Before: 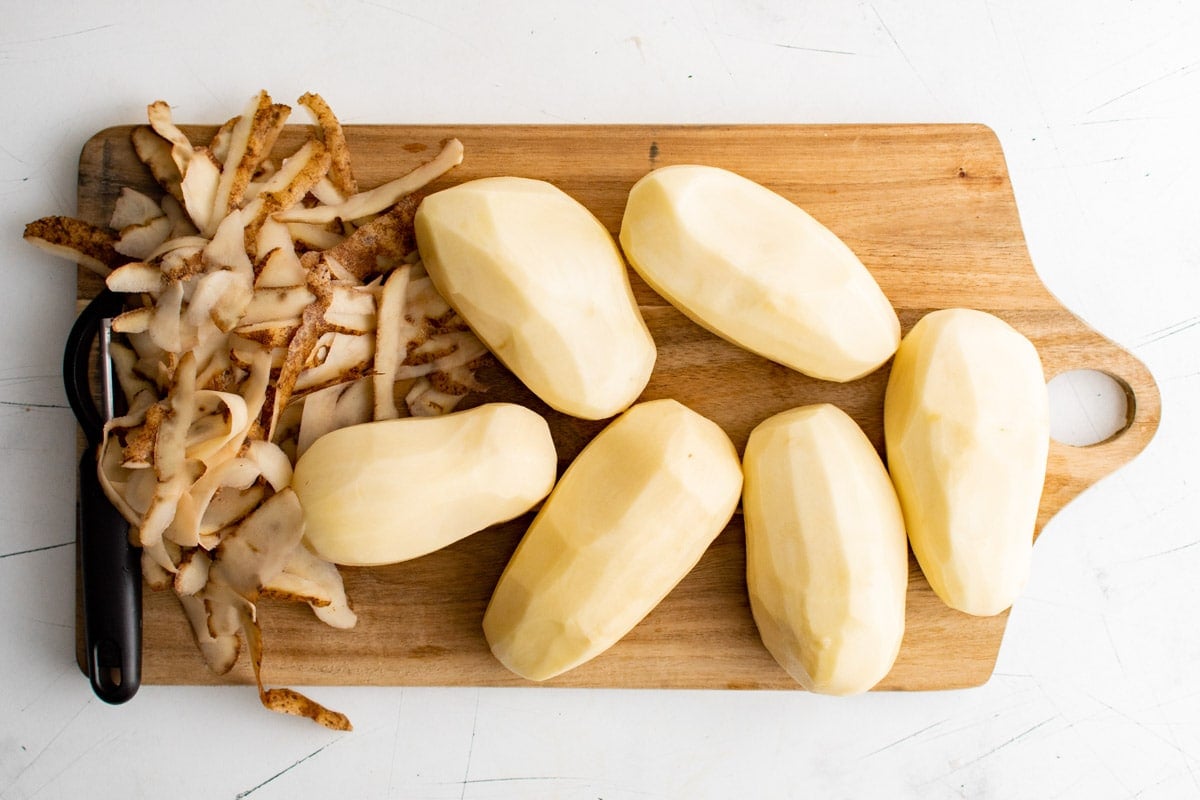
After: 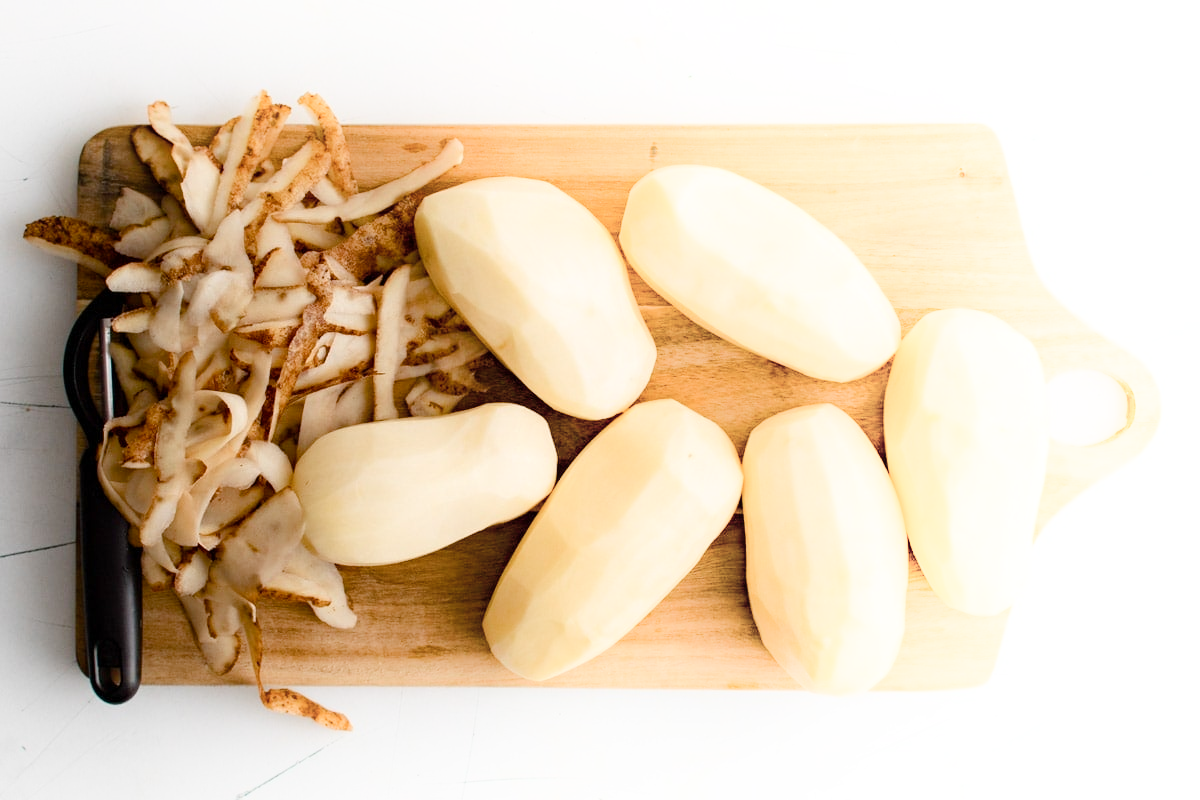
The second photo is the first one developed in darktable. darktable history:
shadows and highlights: shadows -89.61, highlights 89.67, soften with gaussian
color balance rgb: perceptual saturation grading › global saturation 20%, perceptual saturation grading › highlights -49.656%, perceptual saturation grading › shadows 25.674%
